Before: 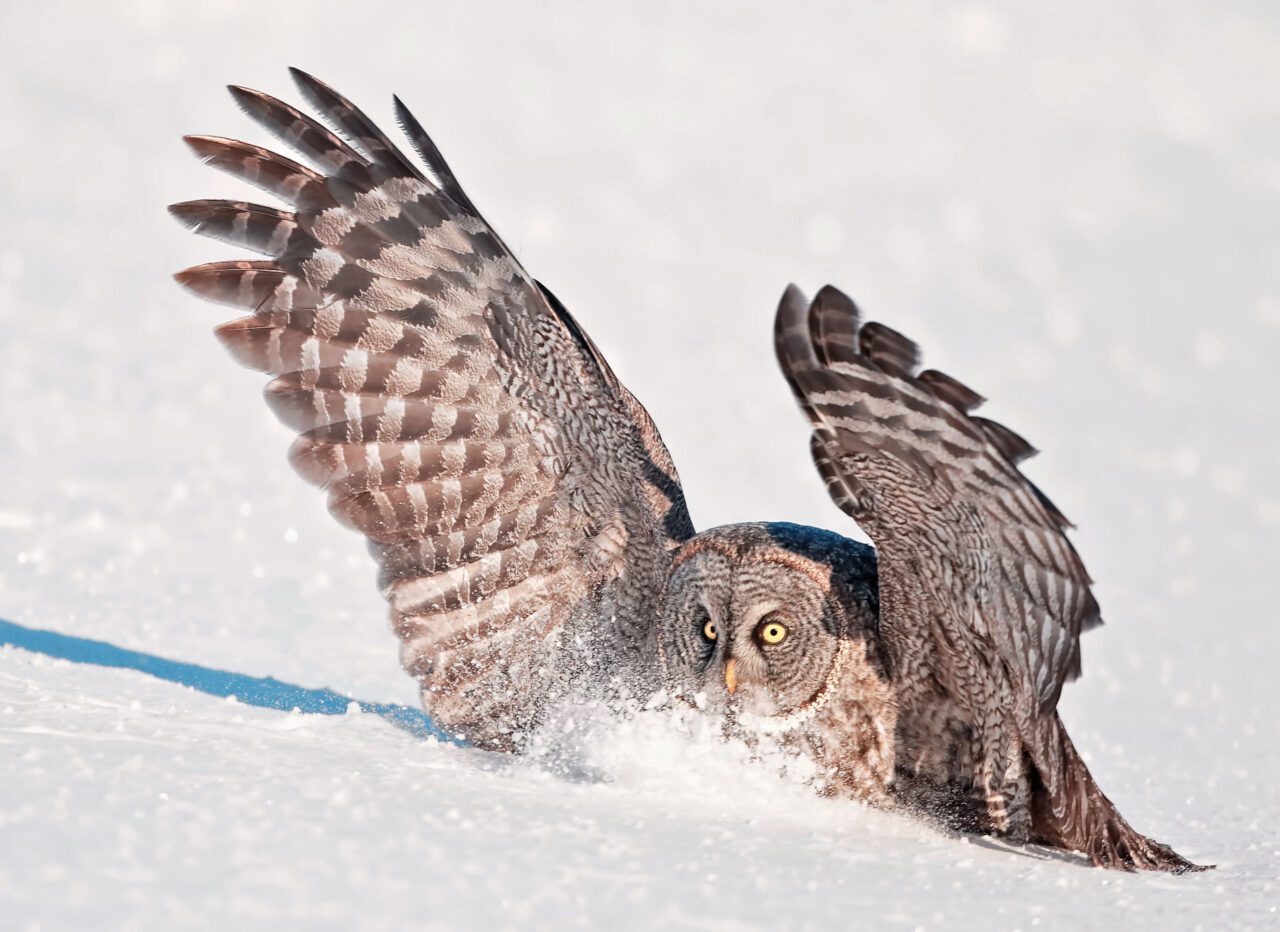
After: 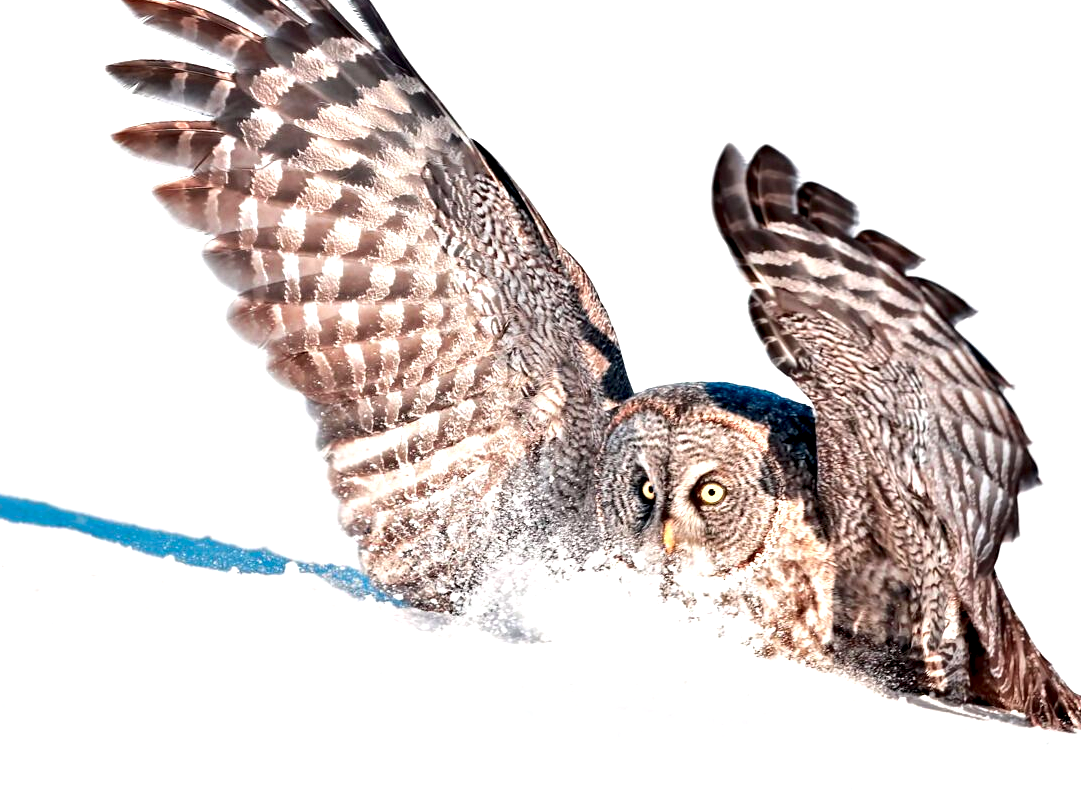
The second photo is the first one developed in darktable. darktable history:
tone equalizer: -8 EV 0.963 EV, -7 EV 1.03 EV, -6 EV 0.967 EV, -5 EV 0.967 EV, -4 EV 1.04 EV, -3 EV 0.741 EV, -2 EV 0.473 EV, -1 EV 0.273 EV
contrast equalizer: y [[0.6 ×6], [0.55 ×6], [0 ×6], [0 ×6], [0 ×6]]
crop and rotate: left 4.883%, top 15.028%, right 10.66%
exposure: exposure 0.603 EV, compensate highlight preservation false
